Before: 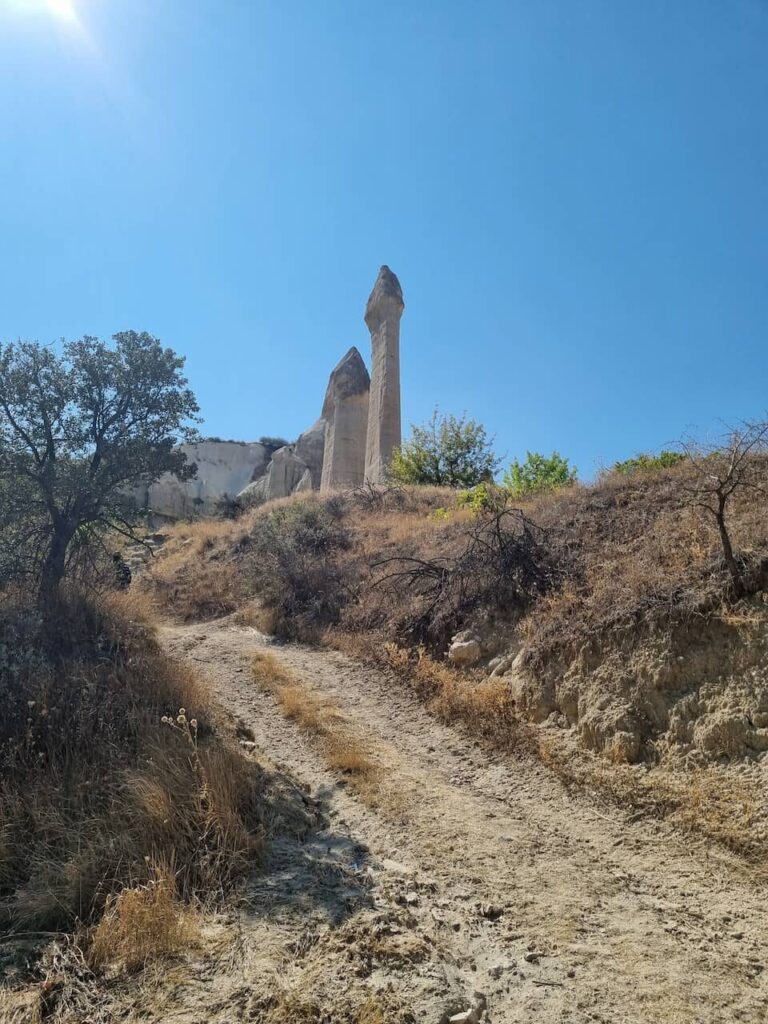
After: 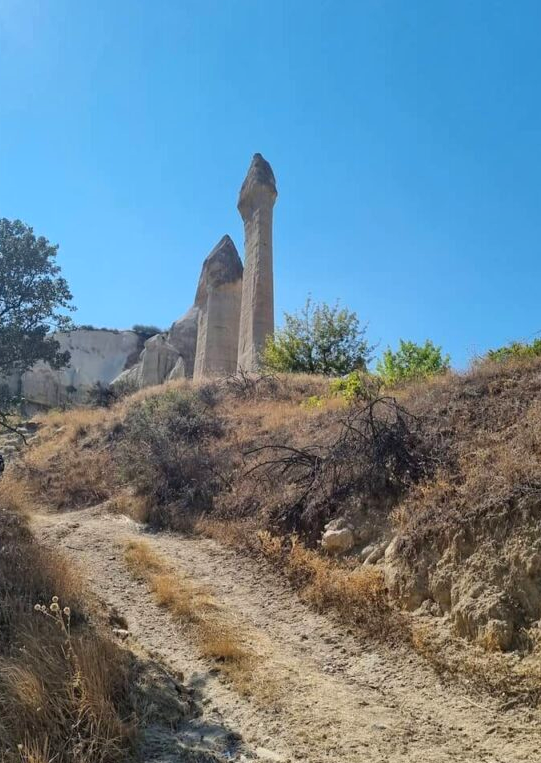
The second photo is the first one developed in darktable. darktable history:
shadows and highlights: radius 168.56, shadows 26.74, white point adjustment 2.98, highlights -68.2, soften with gaussian
crop and rotate: left 16.566%, top 10.947%, right 12.895%, bottom 14.509%
contrast brightness saturation: contrast 0.036, saturation 0.153
